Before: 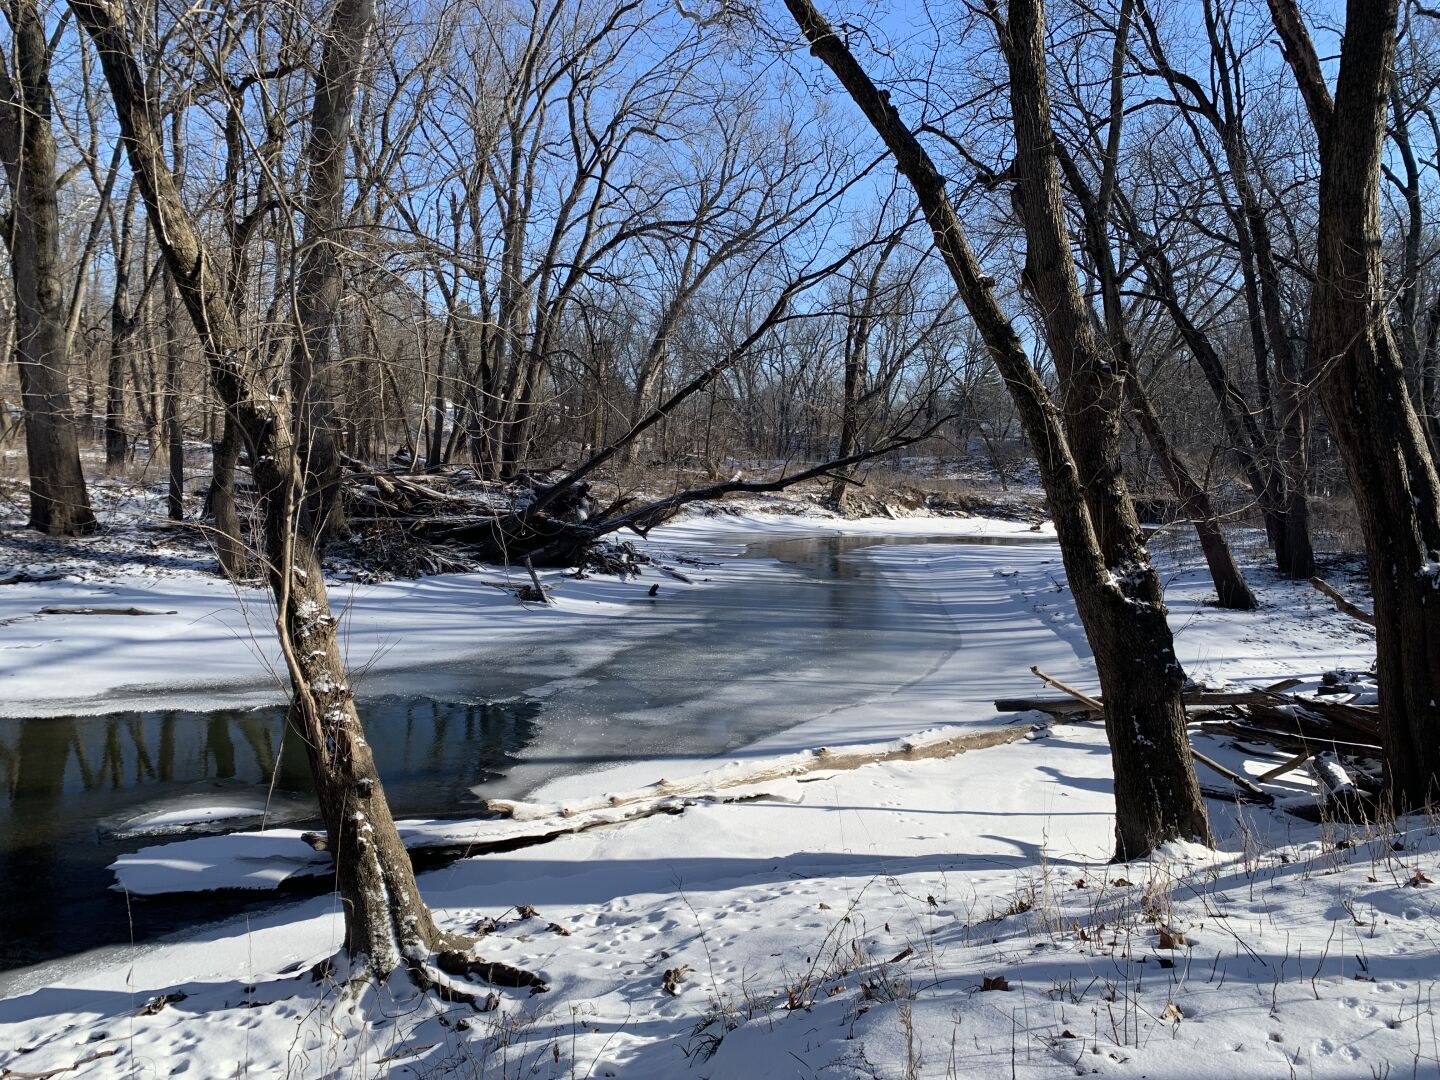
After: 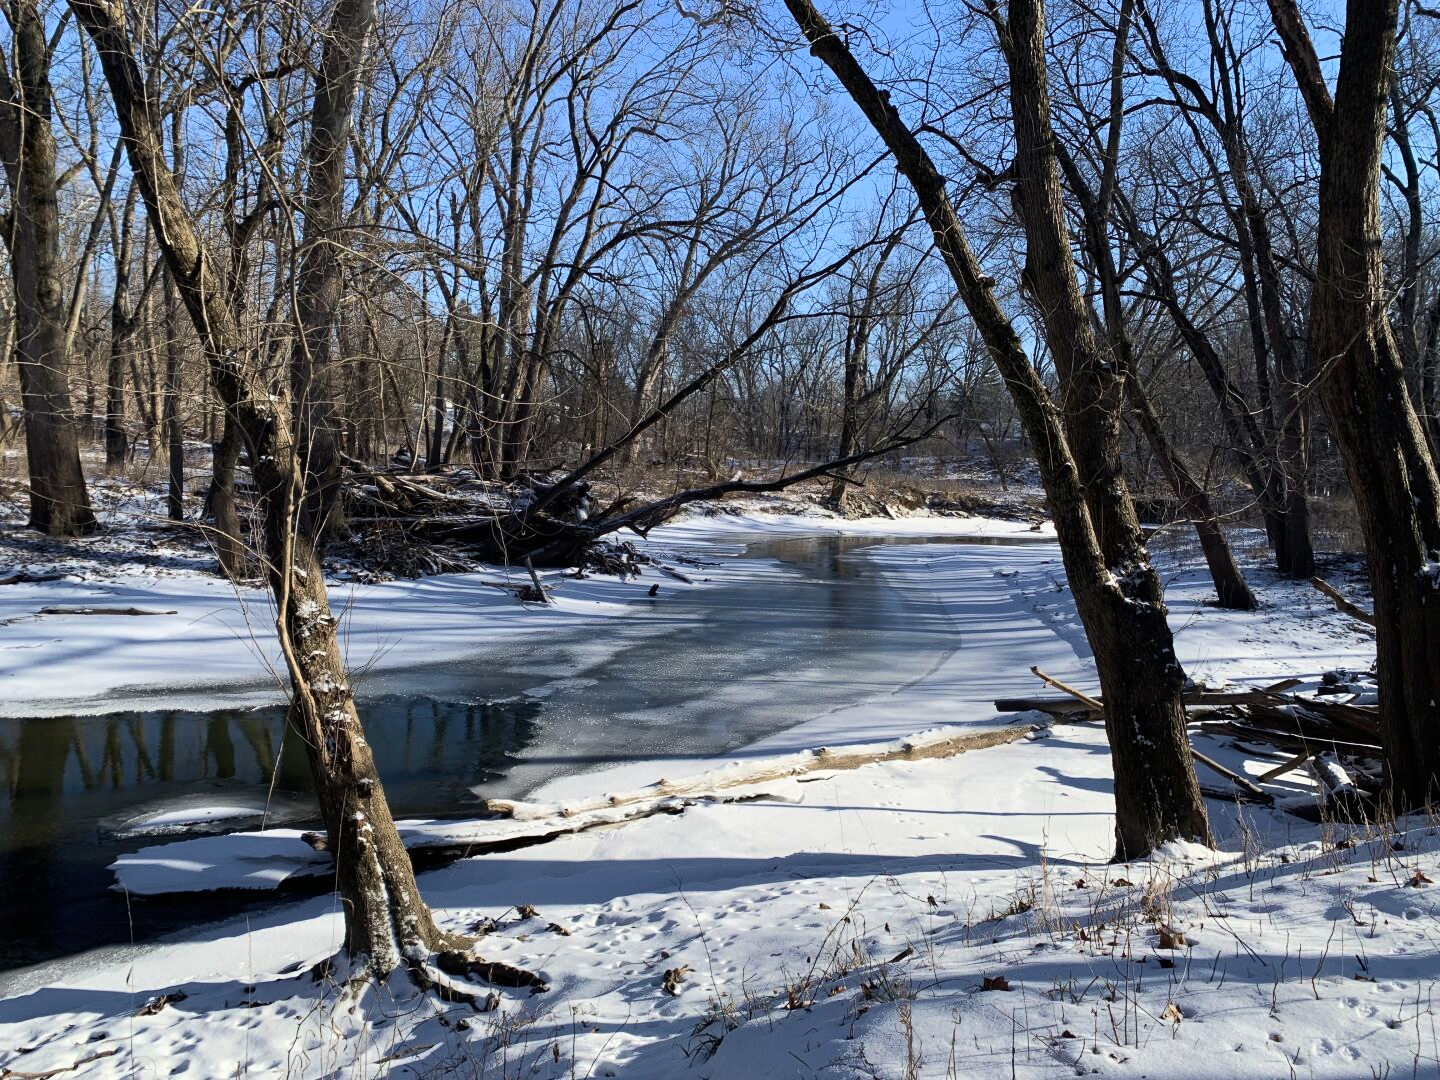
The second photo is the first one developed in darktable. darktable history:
velvia: on, module defaults
tone curve: curves: ch0 [(0, 0) (0.339, 0.306) (0.687, 0.706) (1, 1)], color space Lab, linked channels, preserve colors none
